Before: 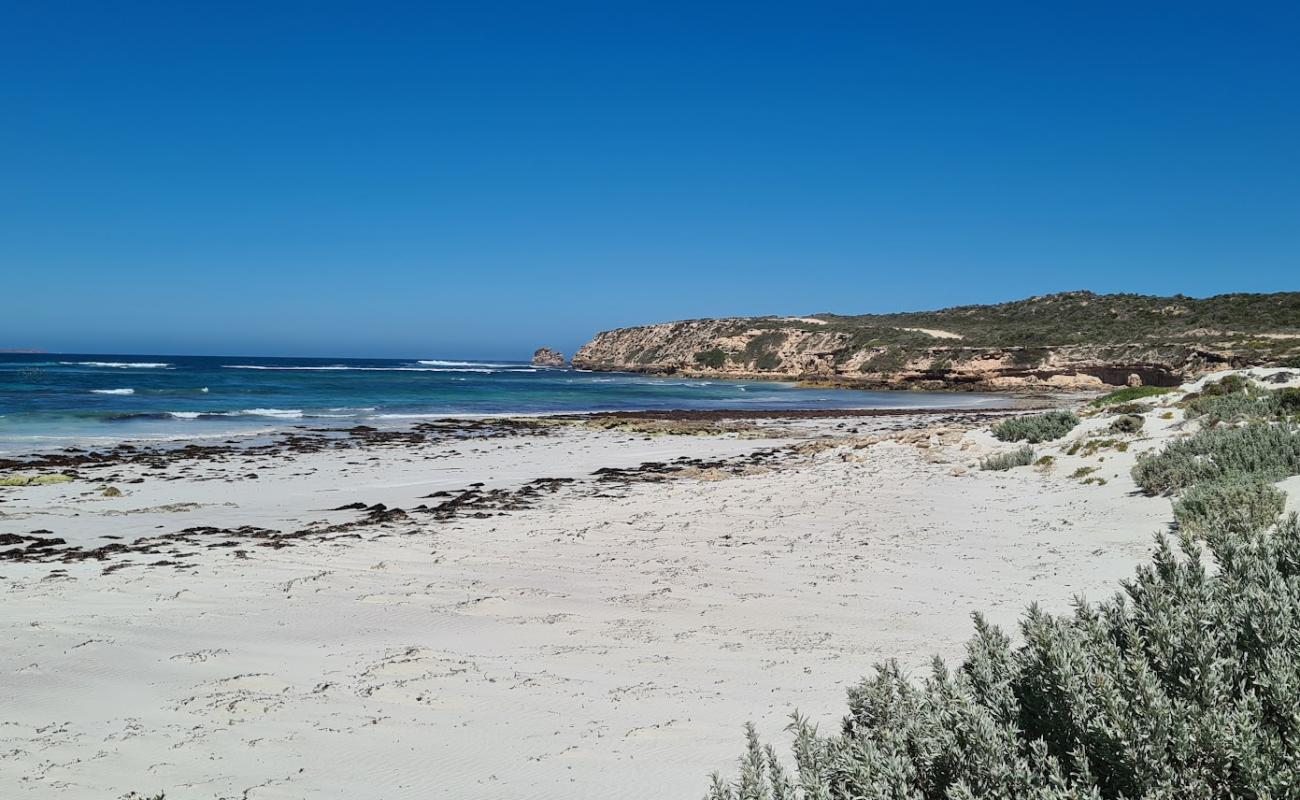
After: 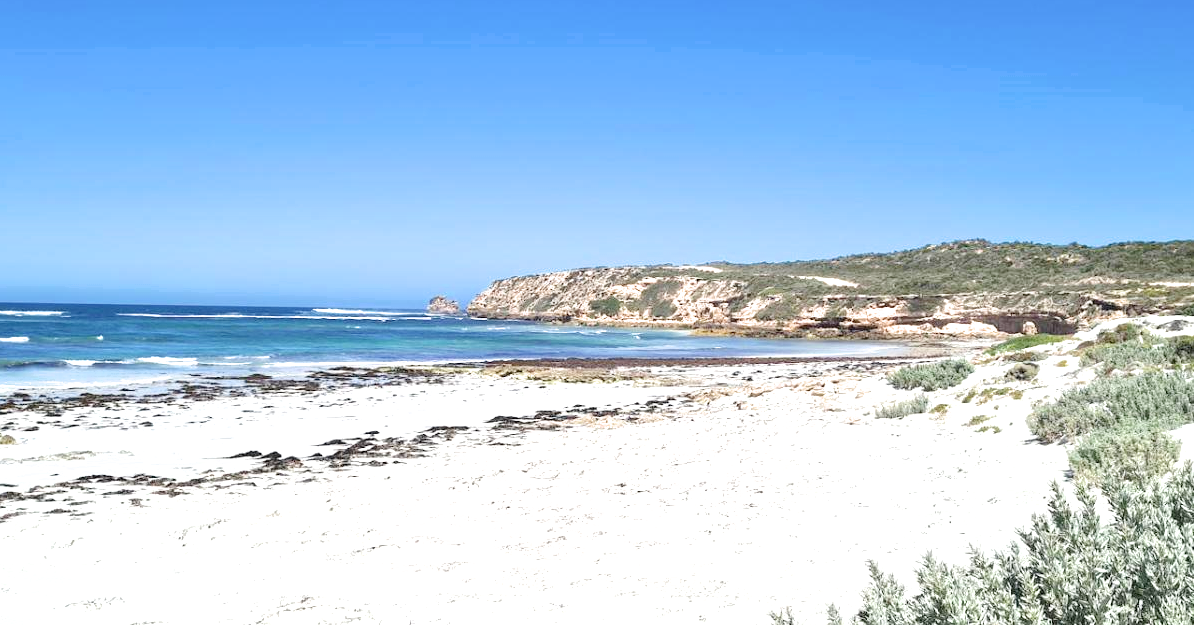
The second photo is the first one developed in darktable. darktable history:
tone equalizer: edges refinement/feathering 500, mask exposure compensation -1.57 EV, preserve details no
crop: left 8.104%, top 6.593%, bottom 15.239%
exposure: exposure 2.039 EV, compensate highlight preservation false
filmic rgb: middle gray luminance 18.29%, black relative exposure -10.52 EV, white relative exposure 3.42 EV, target black luminance 0%, hardness 6.02, latitude 98.82%, contrast 0.852, shadows ↔ highlights balance 0.324%
